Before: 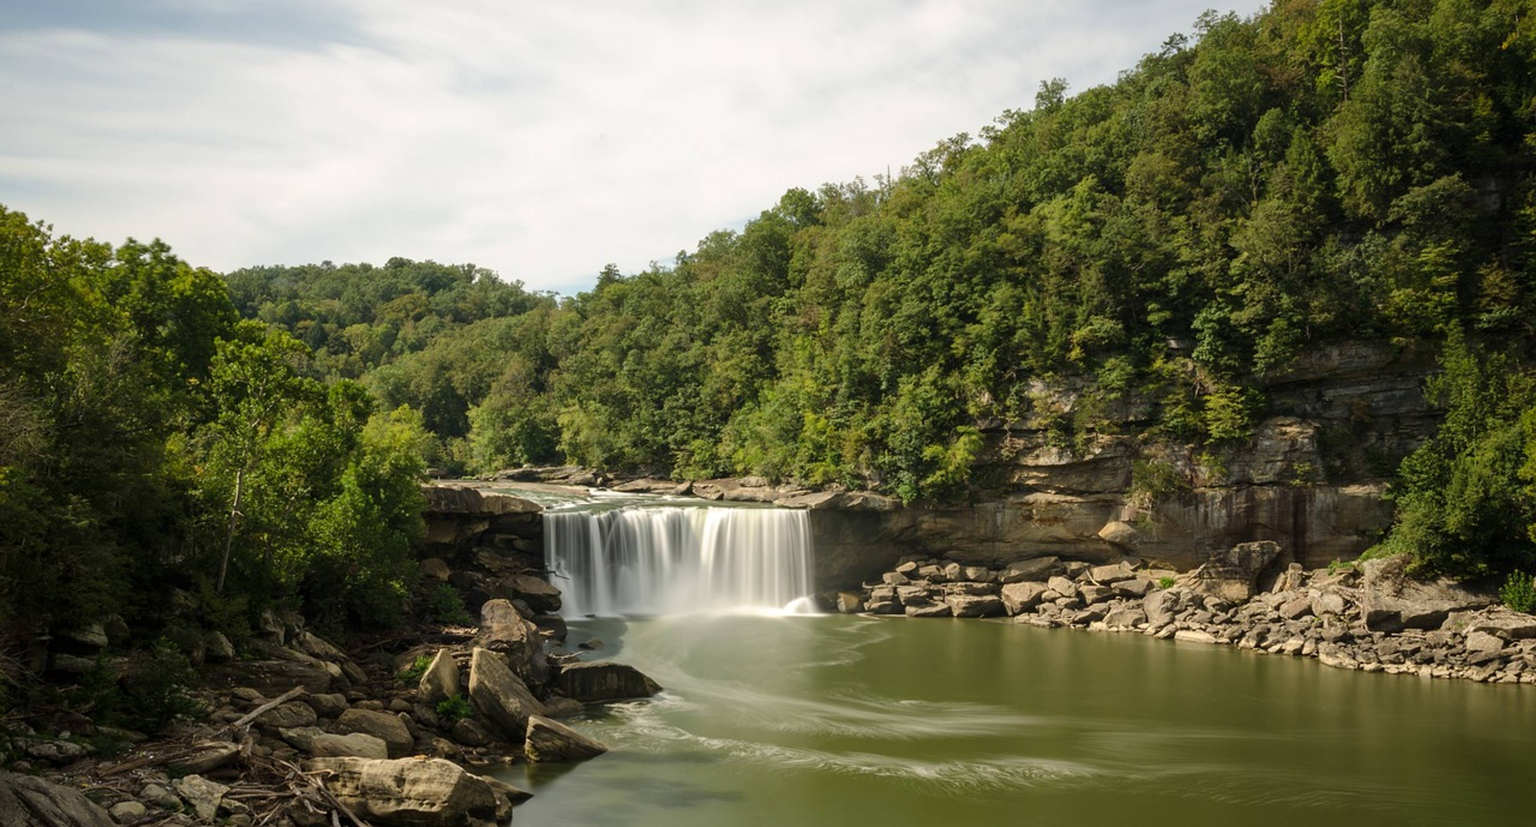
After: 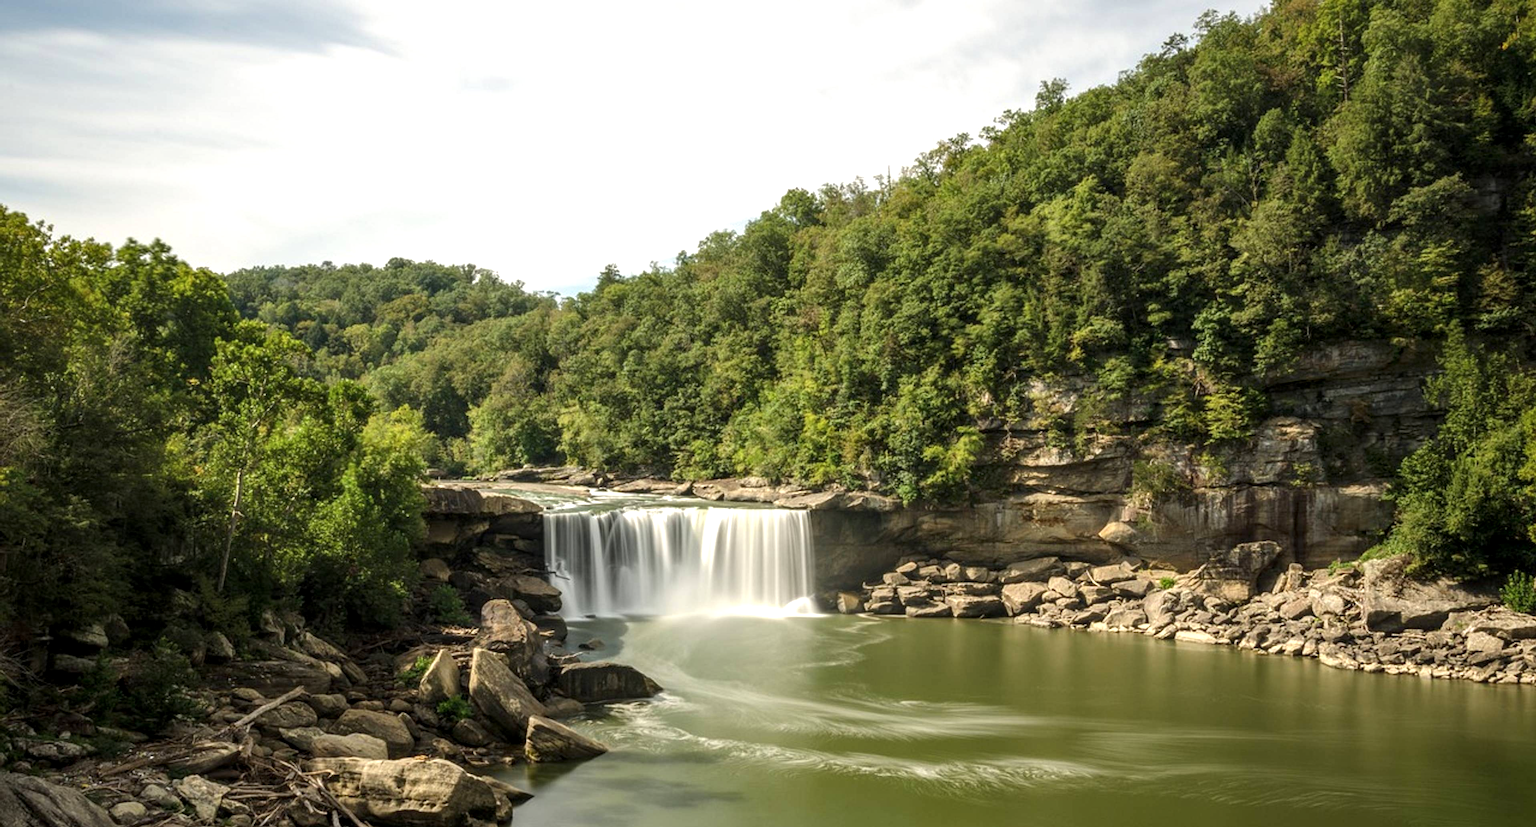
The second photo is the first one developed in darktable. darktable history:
exposure: exposure 0.372 EV, compensate highlight preservation false
local contrast: detail 130%
